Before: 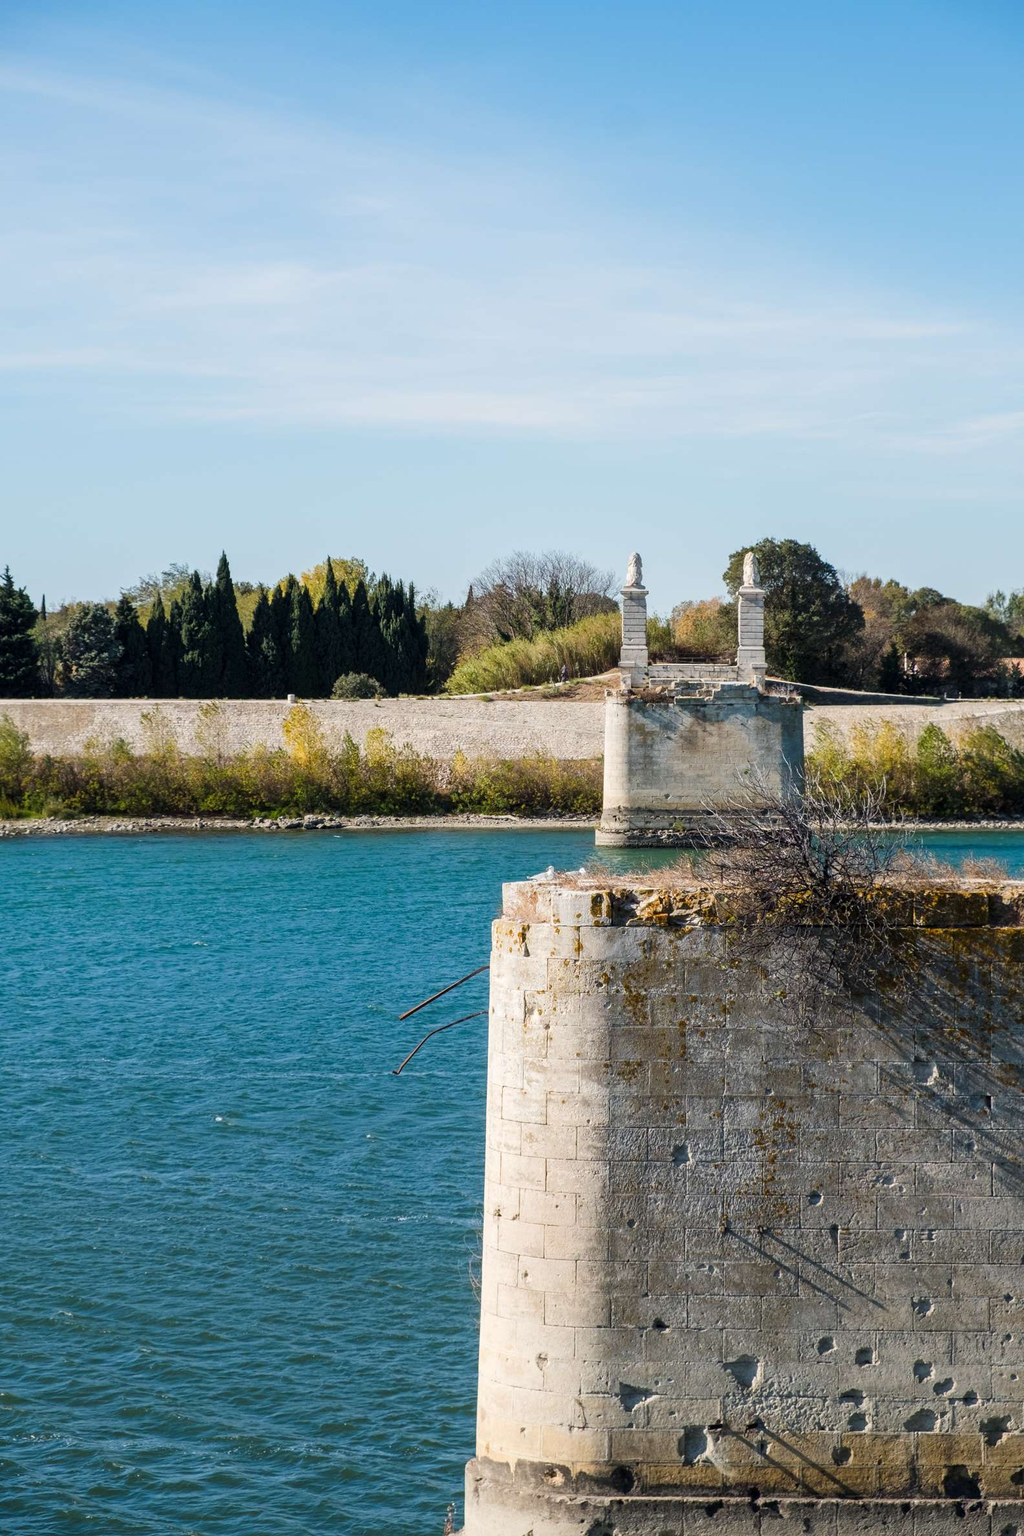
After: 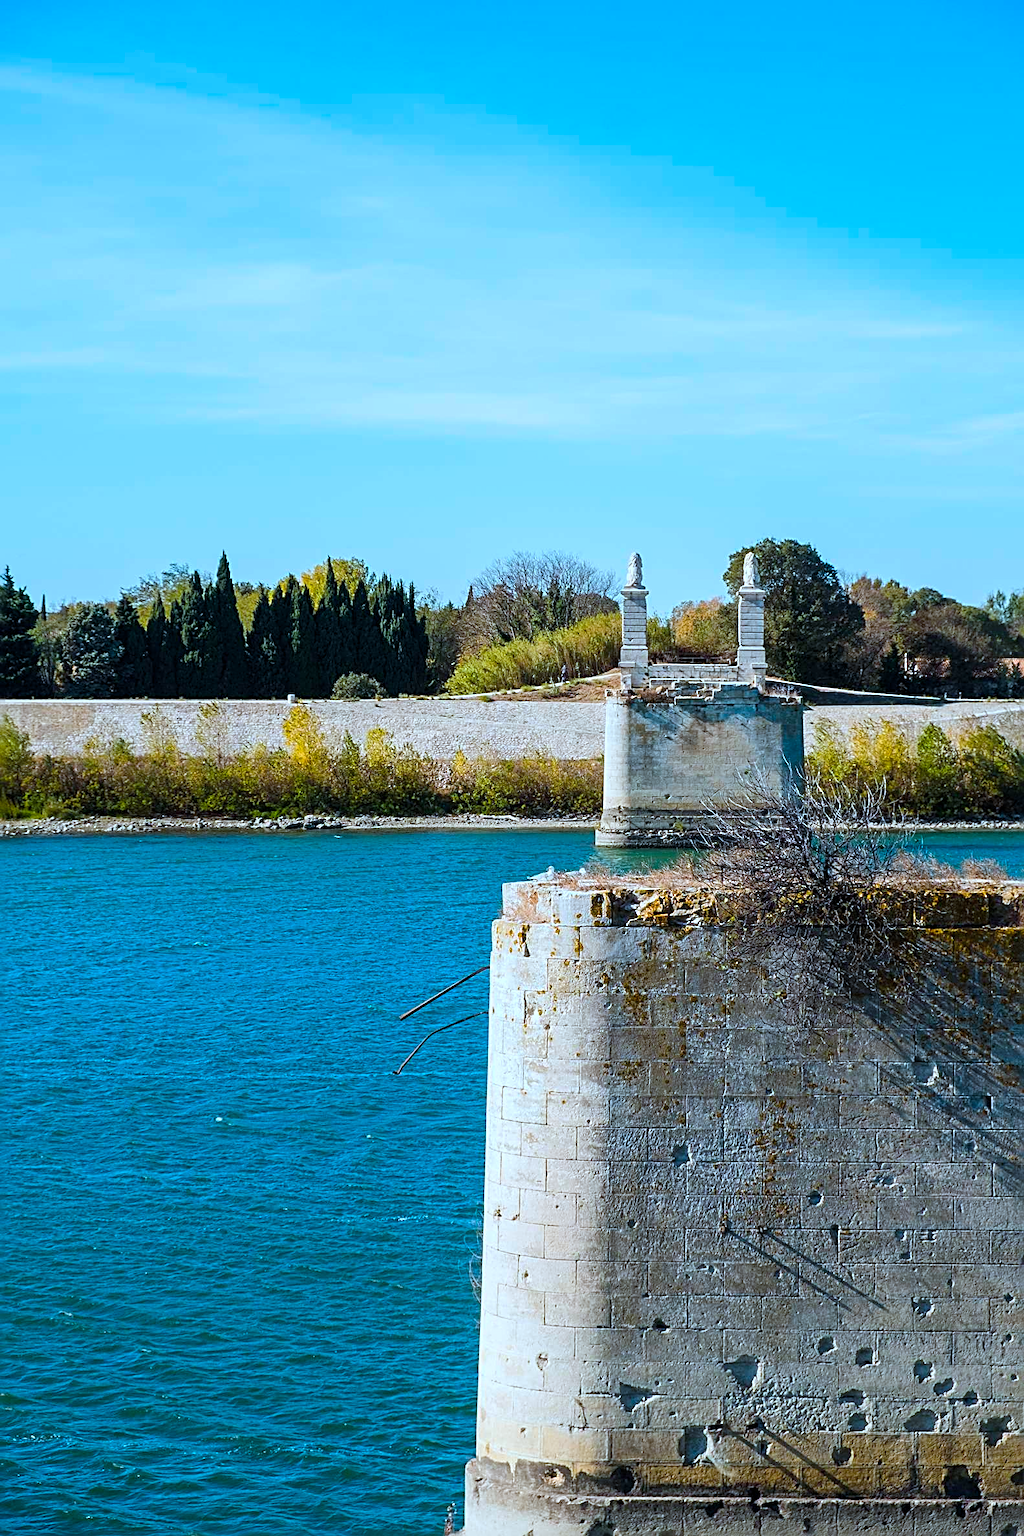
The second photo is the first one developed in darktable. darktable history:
color balance rgb: linear chroma grading › global chroma 15%, perceptual saturation grading › global saturation 30%
sharpen: radius 2.817, amount 0.715
color correction: highlights a* -9.35, highlights b* -23.15
